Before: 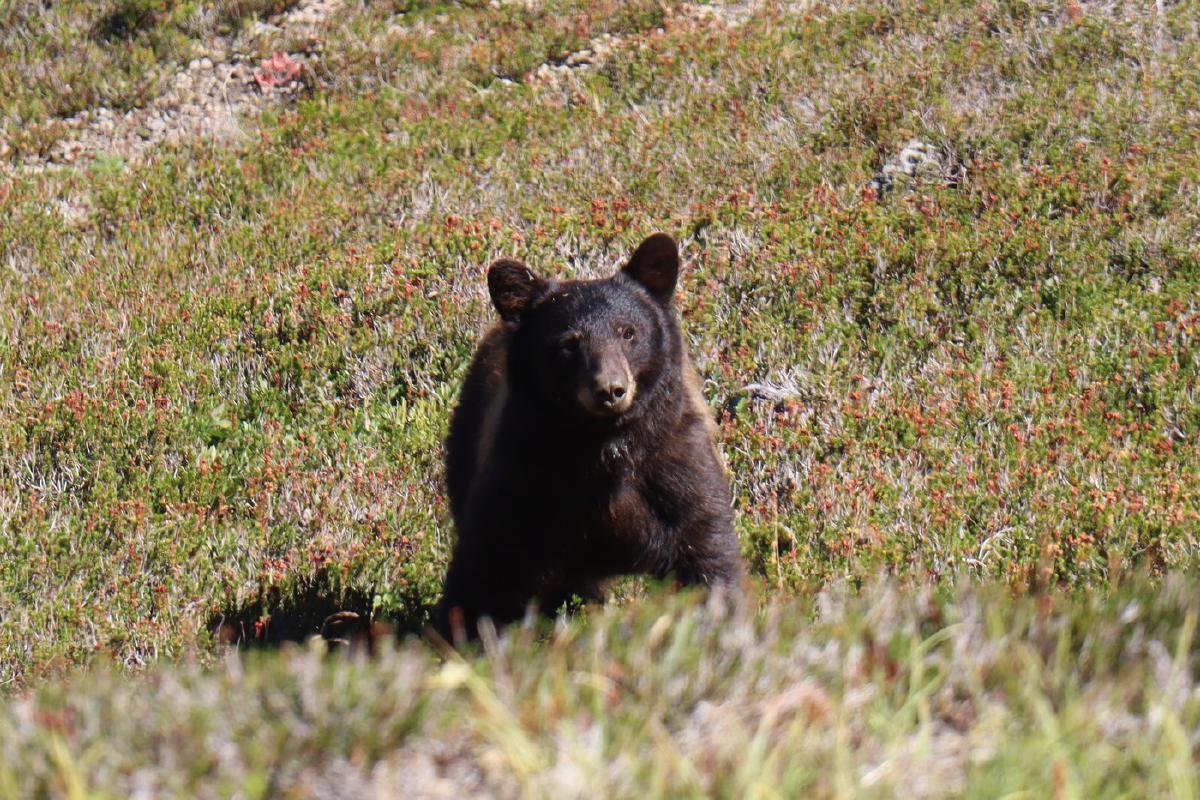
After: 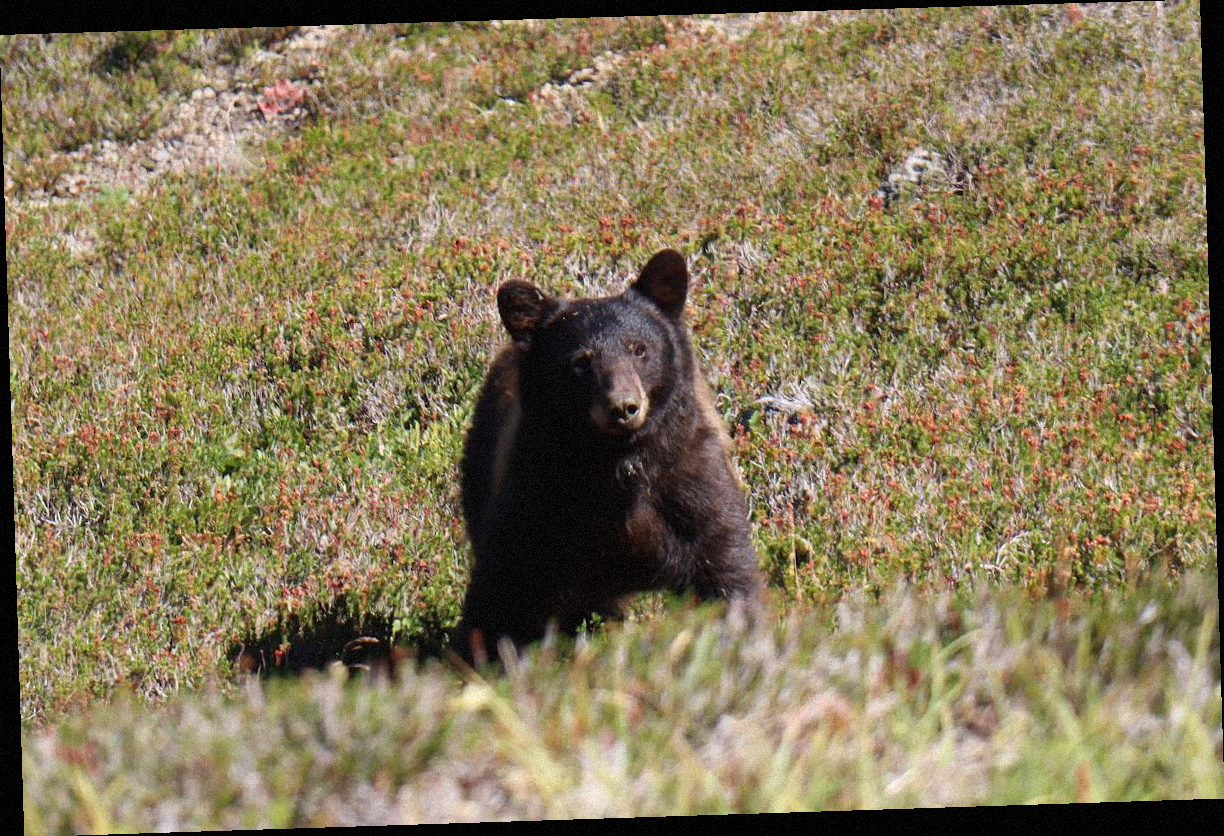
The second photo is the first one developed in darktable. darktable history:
rotate and perspective: rotation -1.77°, lens shift (horizontal) 0.004, automatic cropping off
grain: mid-tones bias 0%
